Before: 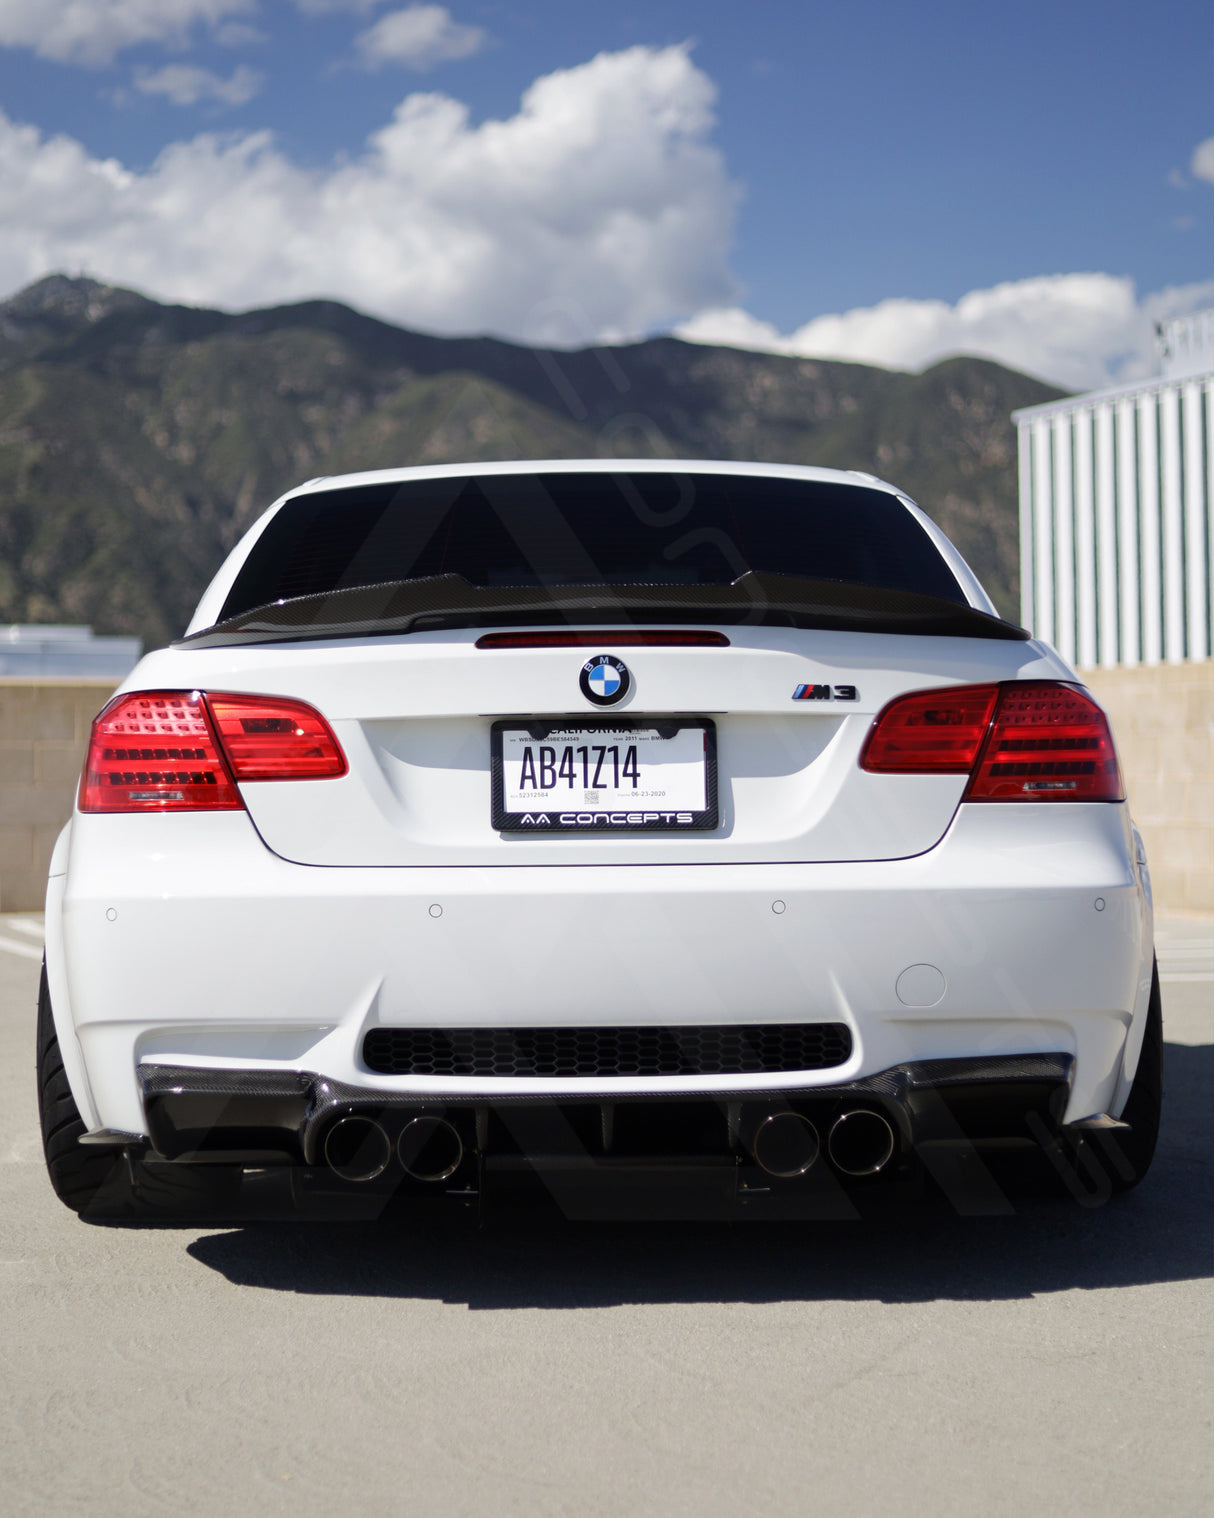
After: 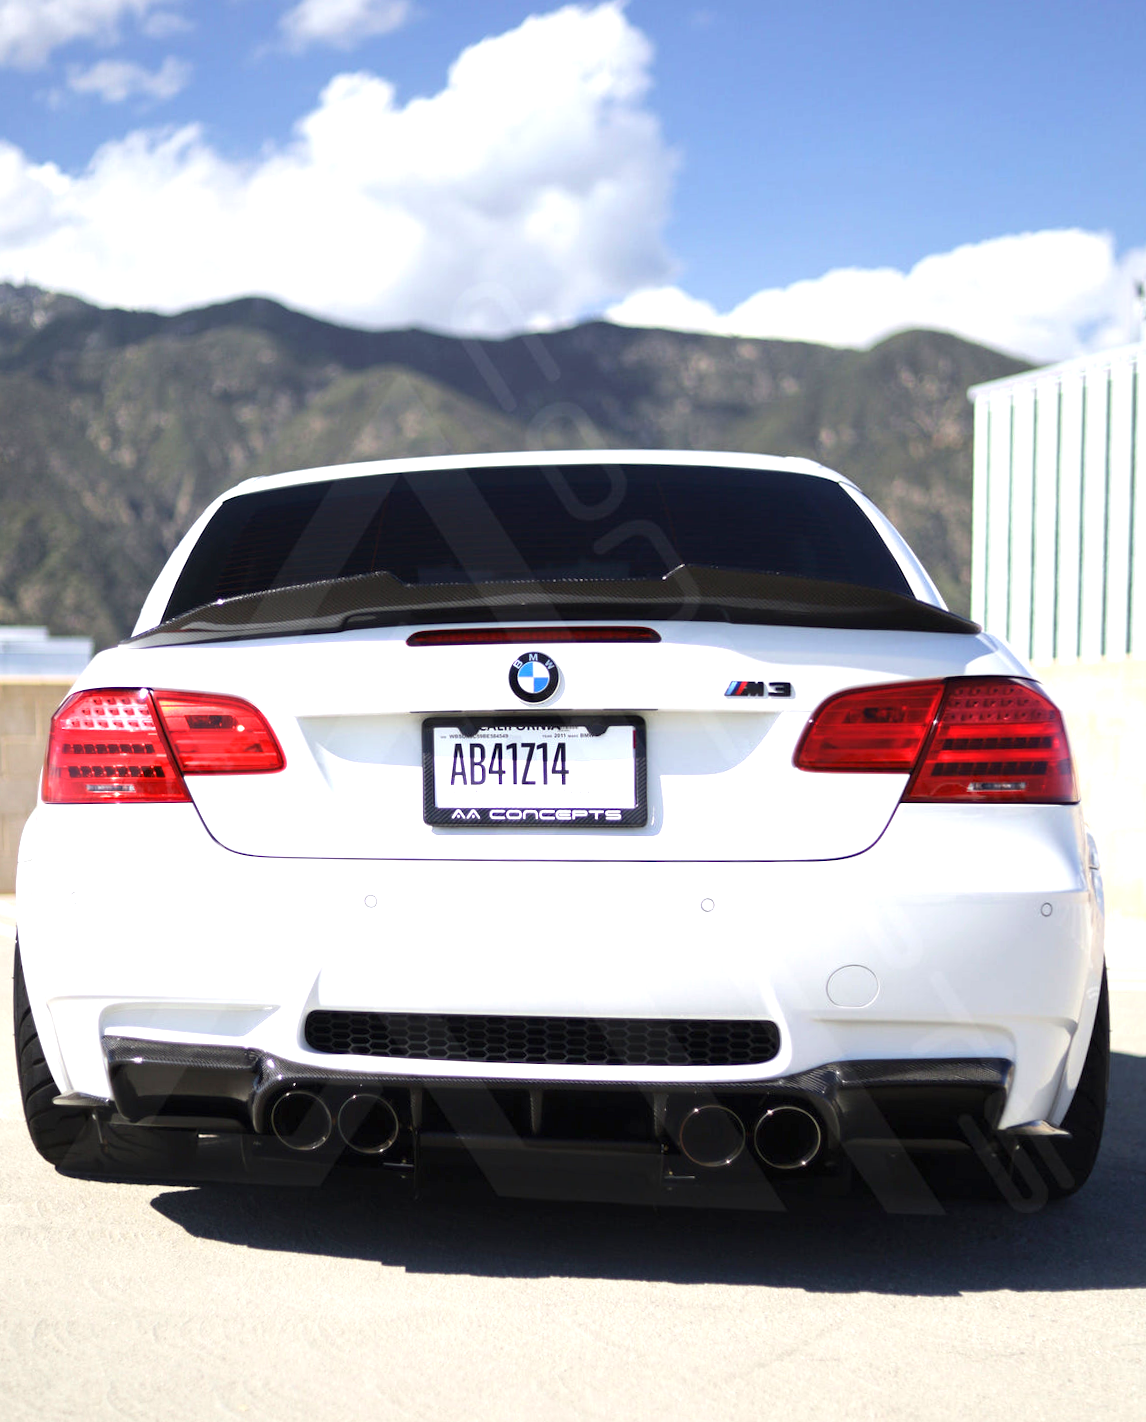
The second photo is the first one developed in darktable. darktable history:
rotate and perspective: rotation 0.062°, lens shift (vertical) 0.115, lens shift (horizontal) -0.133, crop left 0.047, crop right 0.94, crop top 0.061, crop bottom 0.94
exposure: black level correction 0, exposure 1 EV, compensate highlight preservation false
